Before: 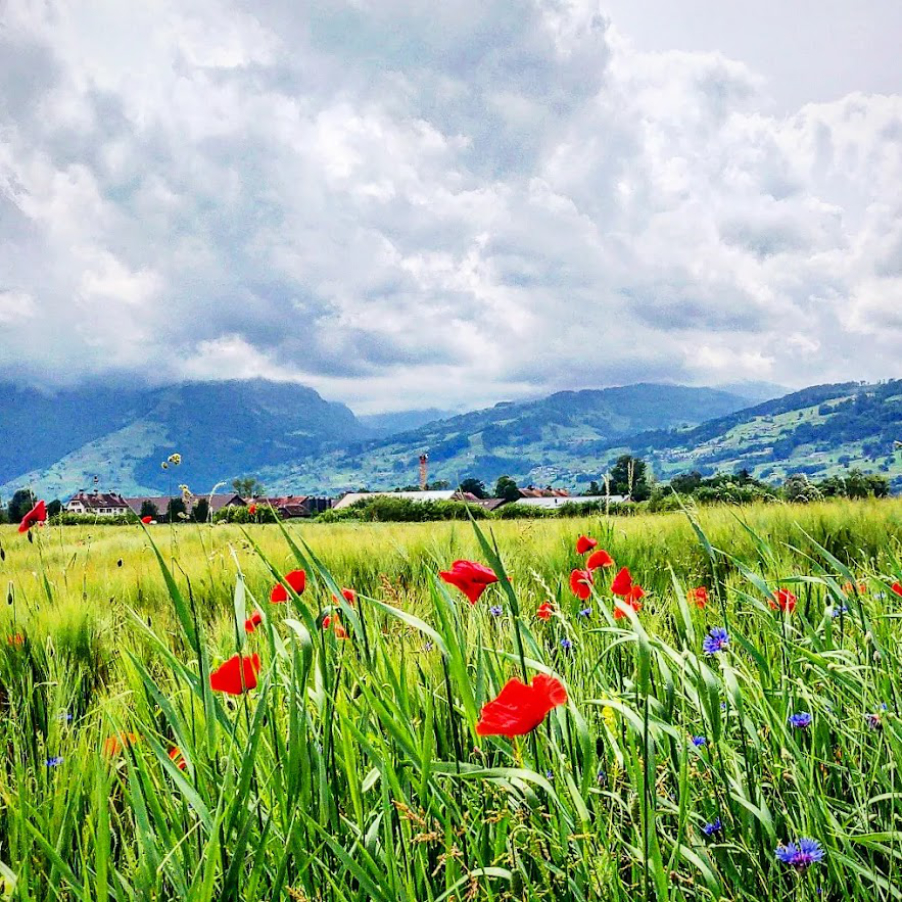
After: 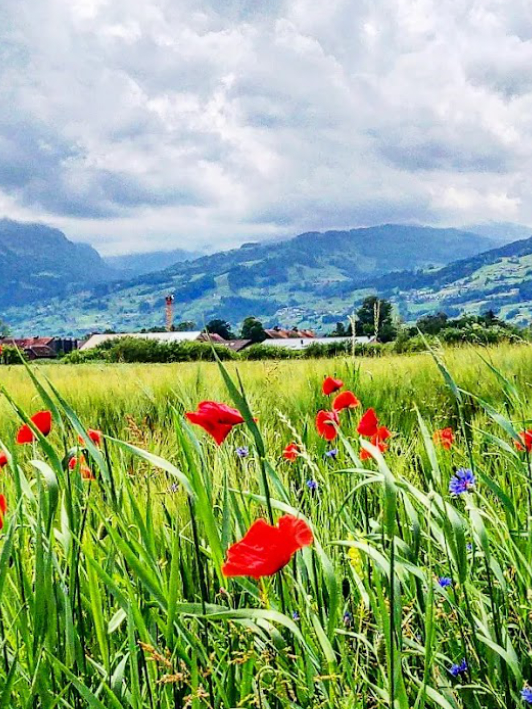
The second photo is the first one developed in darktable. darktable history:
crop and rotate: left 28.256%, top 17.734%, right 12.656%, bottom 3.573%
